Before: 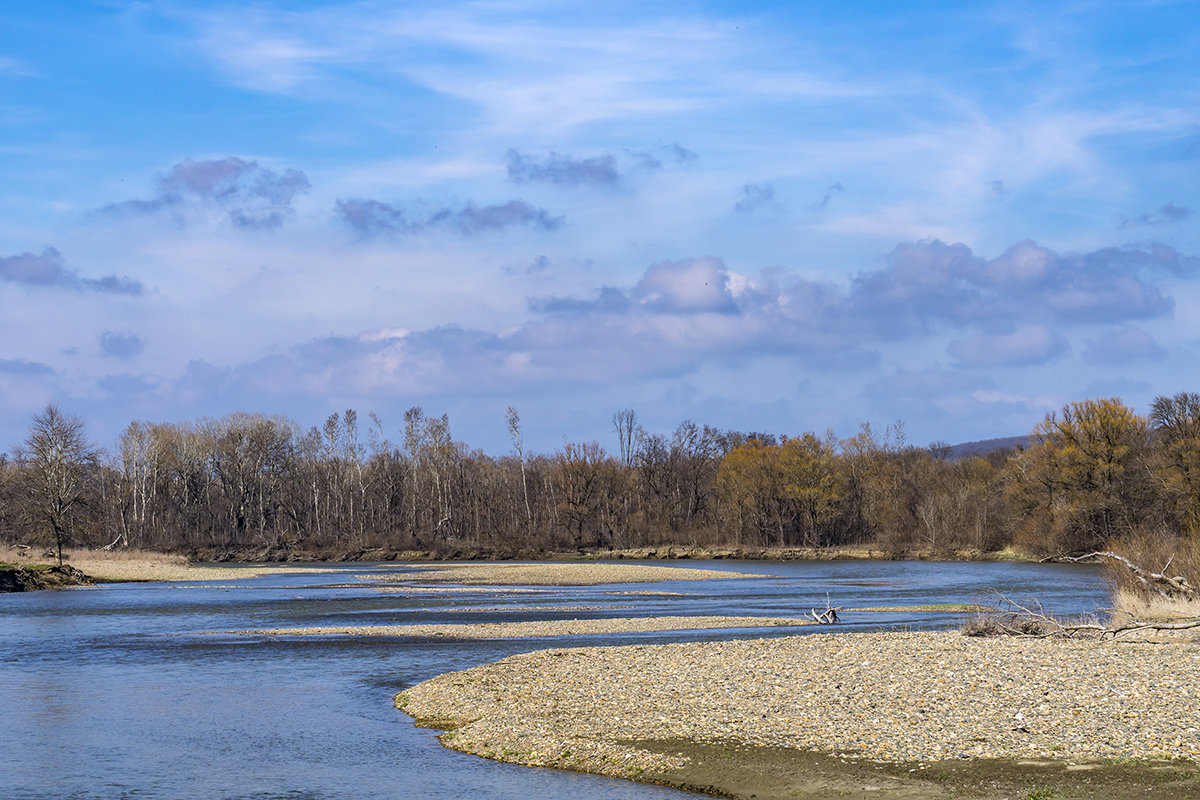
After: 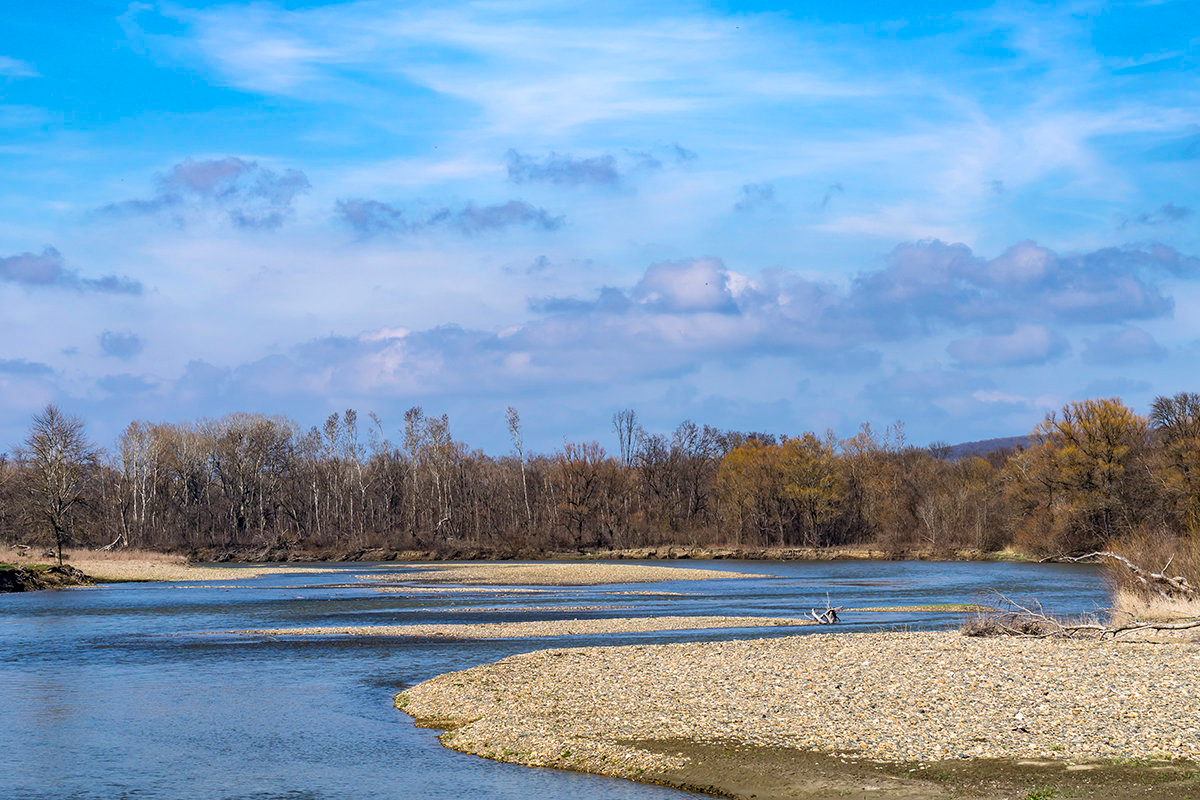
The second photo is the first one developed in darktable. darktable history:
shadows and highlights: shadows -0.364, highlights 40.85
